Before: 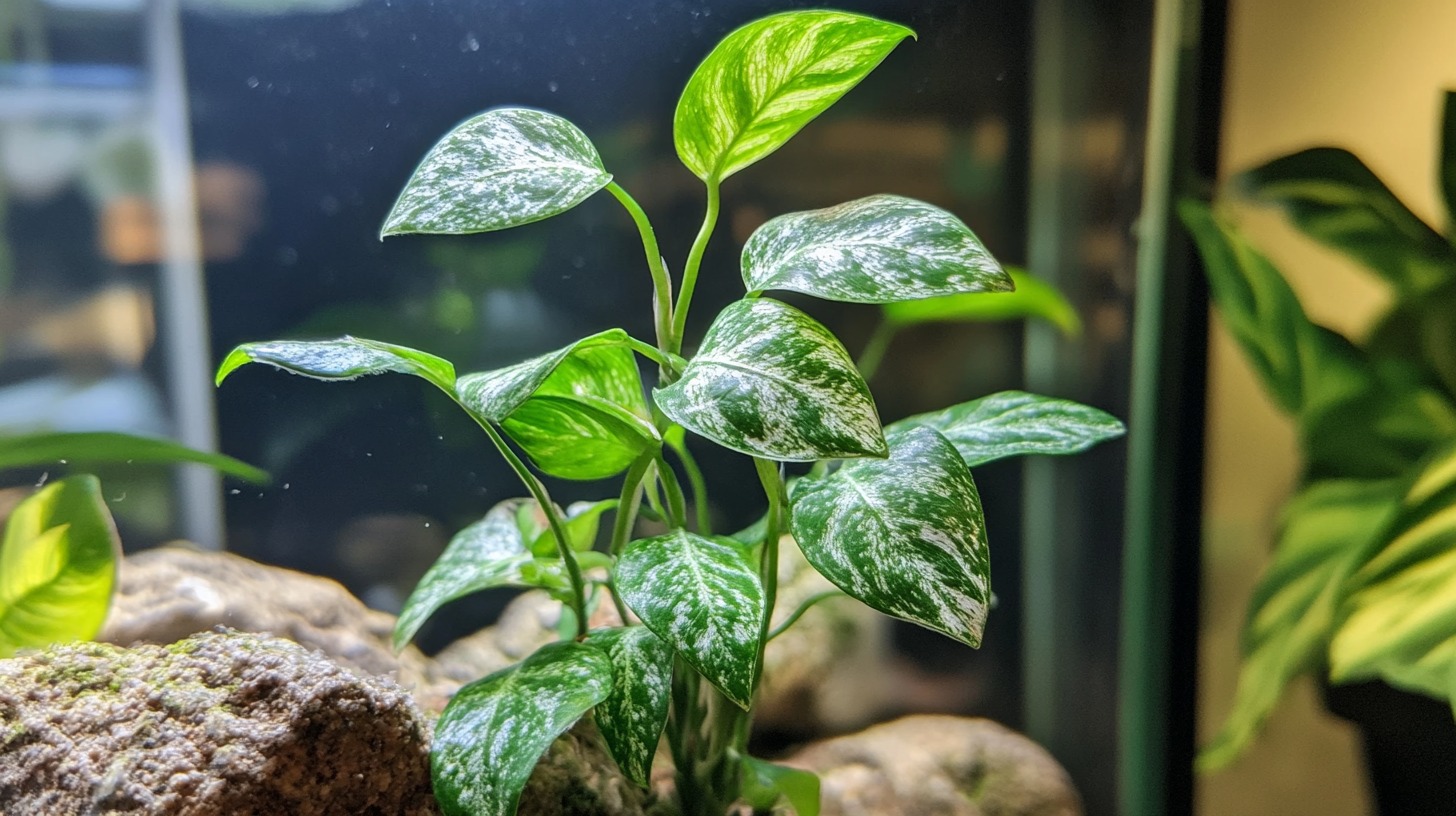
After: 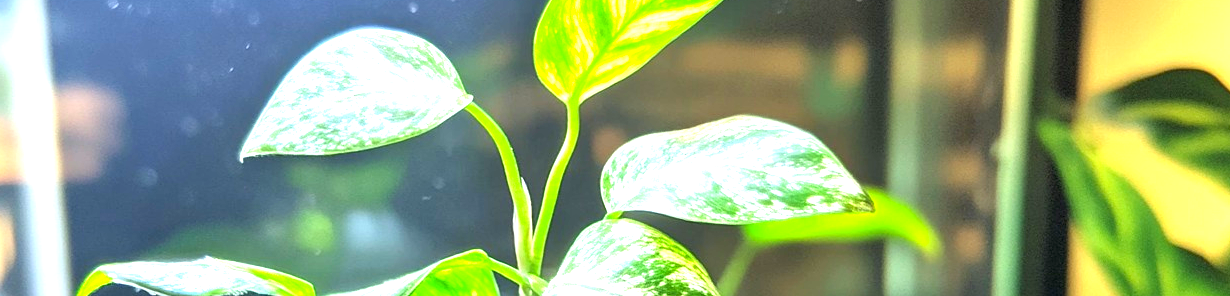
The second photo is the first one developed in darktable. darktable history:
crop and rotate: left 9.641%, top 9.716%, right 5.85%, bottom 53.923%
exposure: black level correction 0, exposure 1.756 EV, compensate exposure bias true, compensate highlight preservation false
contrast brightness saturation: contrast 0.026, brightness 0.067, saturation 0.127
